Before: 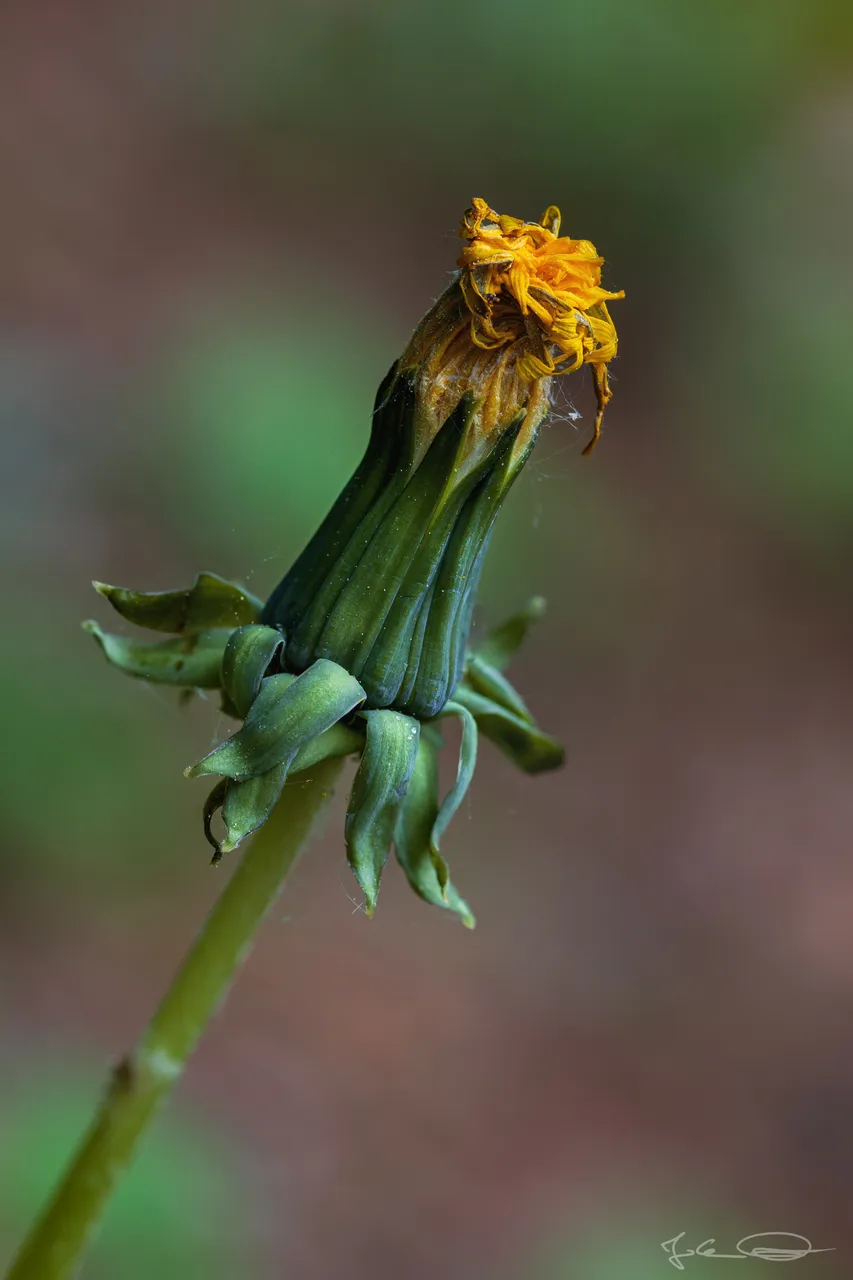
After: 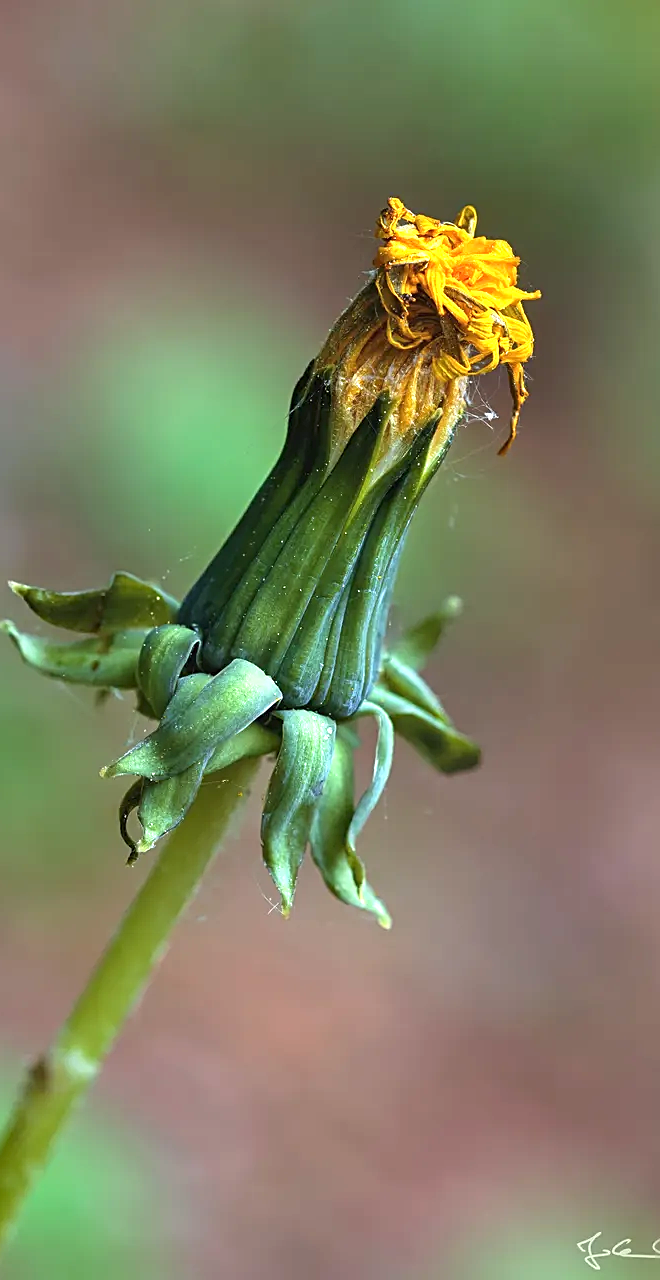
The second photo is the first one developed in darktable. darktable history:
exposure: black level correction 0, exposure 1.199 EV, compensate highlight preservation false
crop: left 9.879%, right 12.636%
sharpen: on, module defaults
